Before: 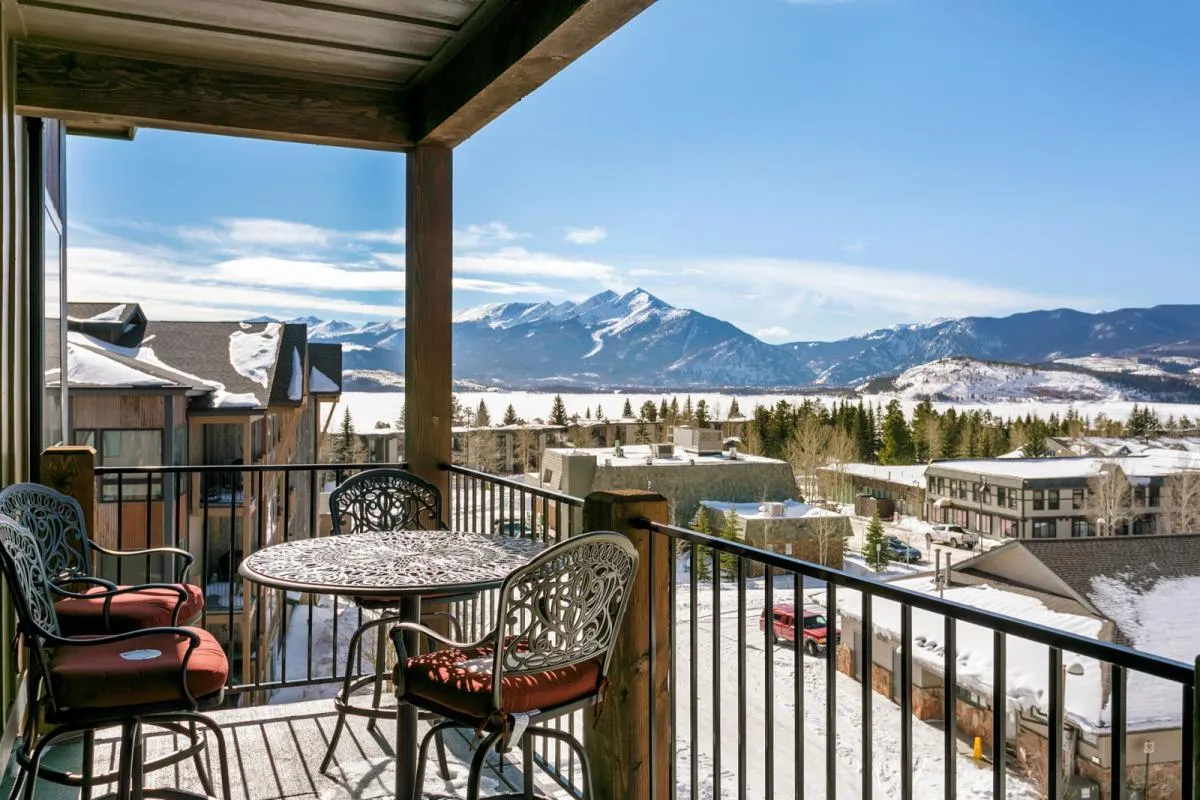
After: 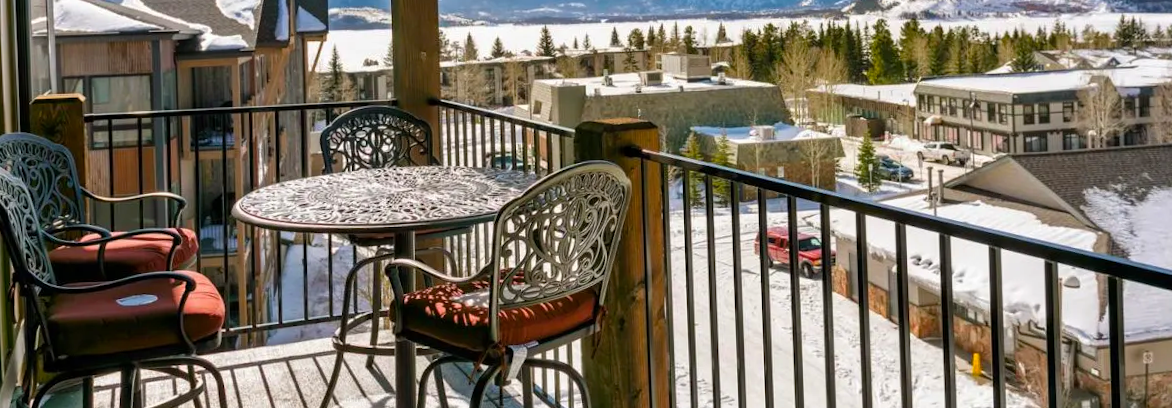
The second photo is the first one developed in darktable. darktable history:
crop and rotate: top 46.237%
rotate and perspective: rotation -2°, crop left 0.022, crop right 0.978, crop top 0.049, crop bottom 0.951
color balance rgb: perceptual saturation grading › global saturation 20%, global vibrance 10%
